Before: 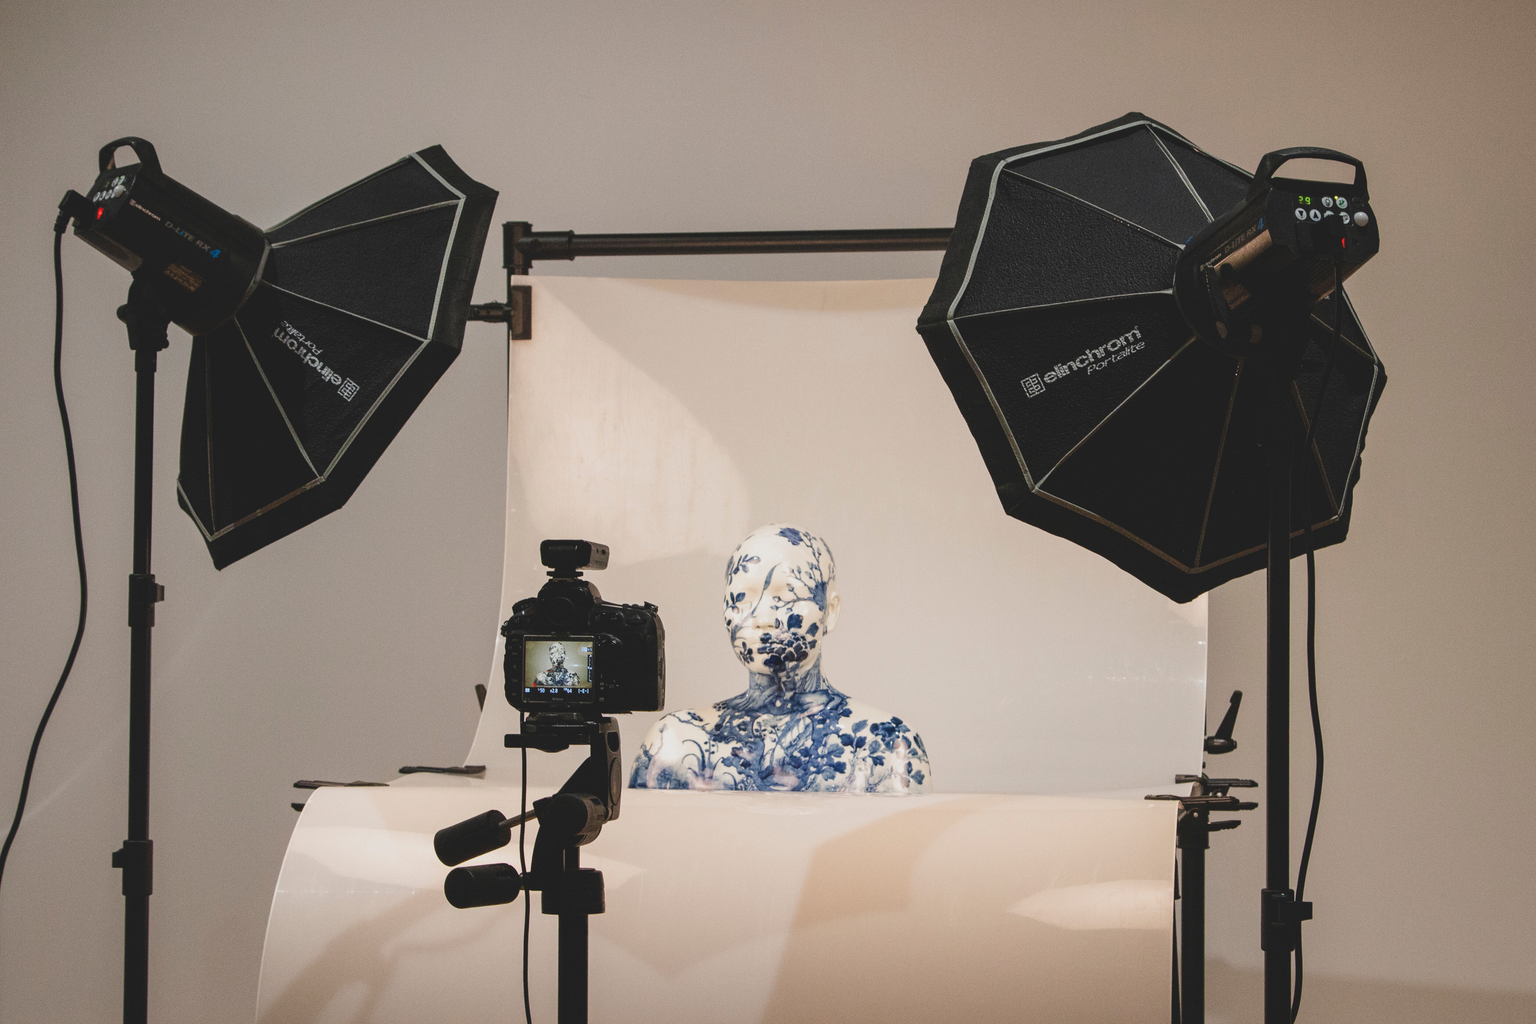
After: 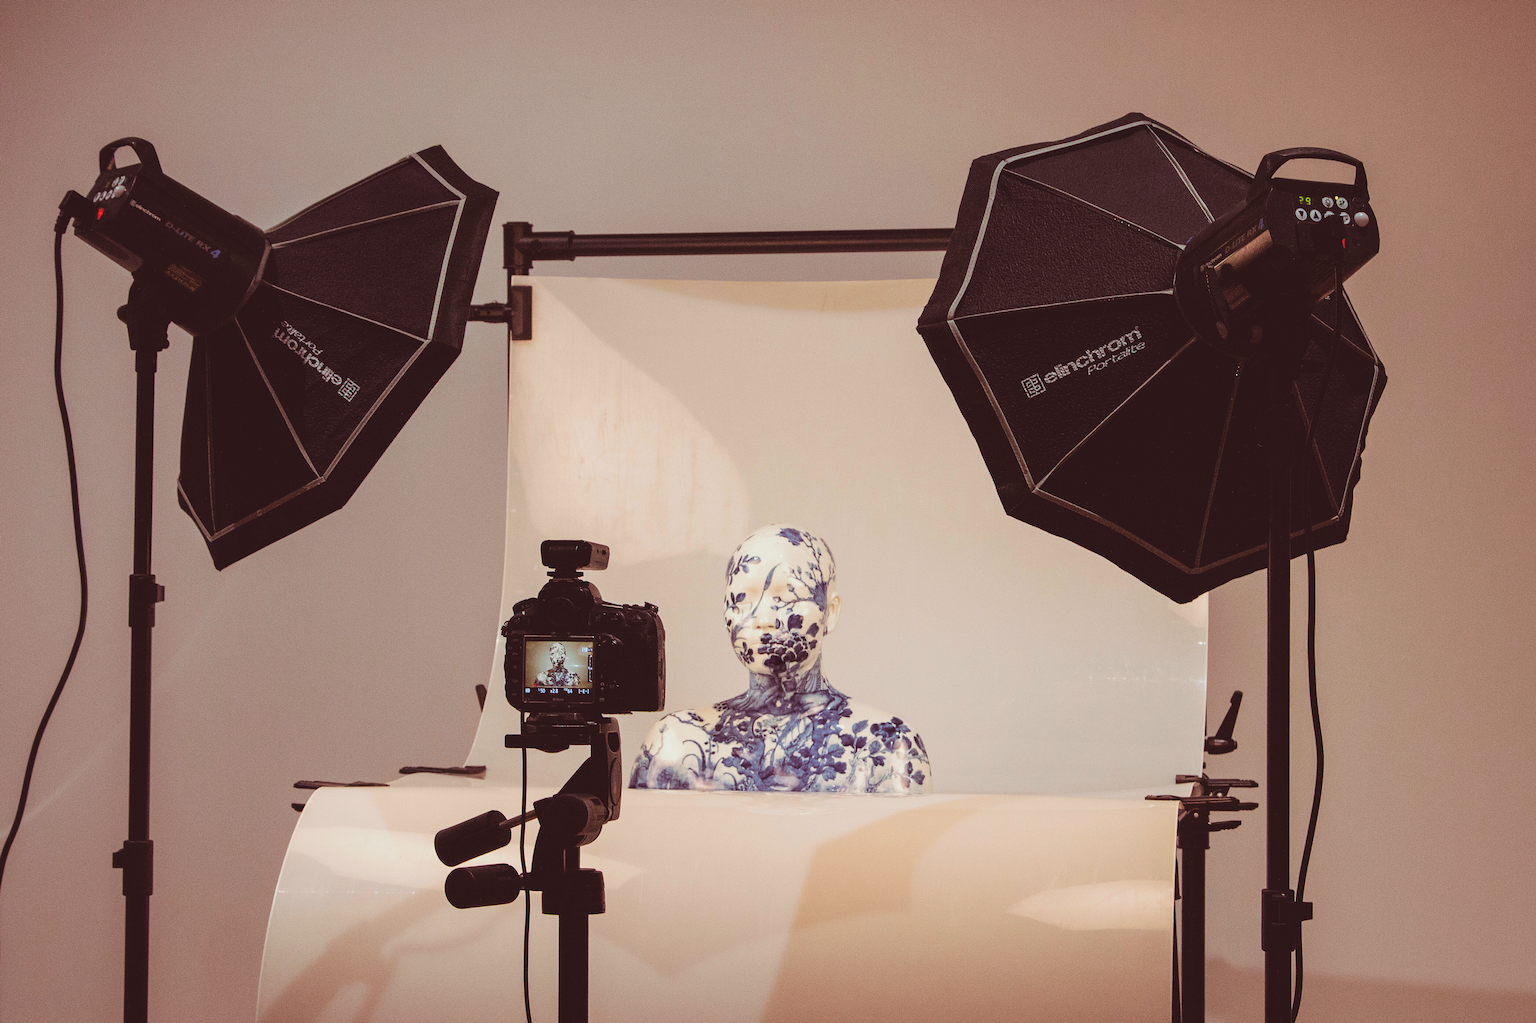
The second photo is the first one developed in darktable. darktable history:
color balance rgb: perceptual saturation grading › global saturation 25%, global vibrance 20%
sharpen: amount 0.2
split-toning: on, module defaults
